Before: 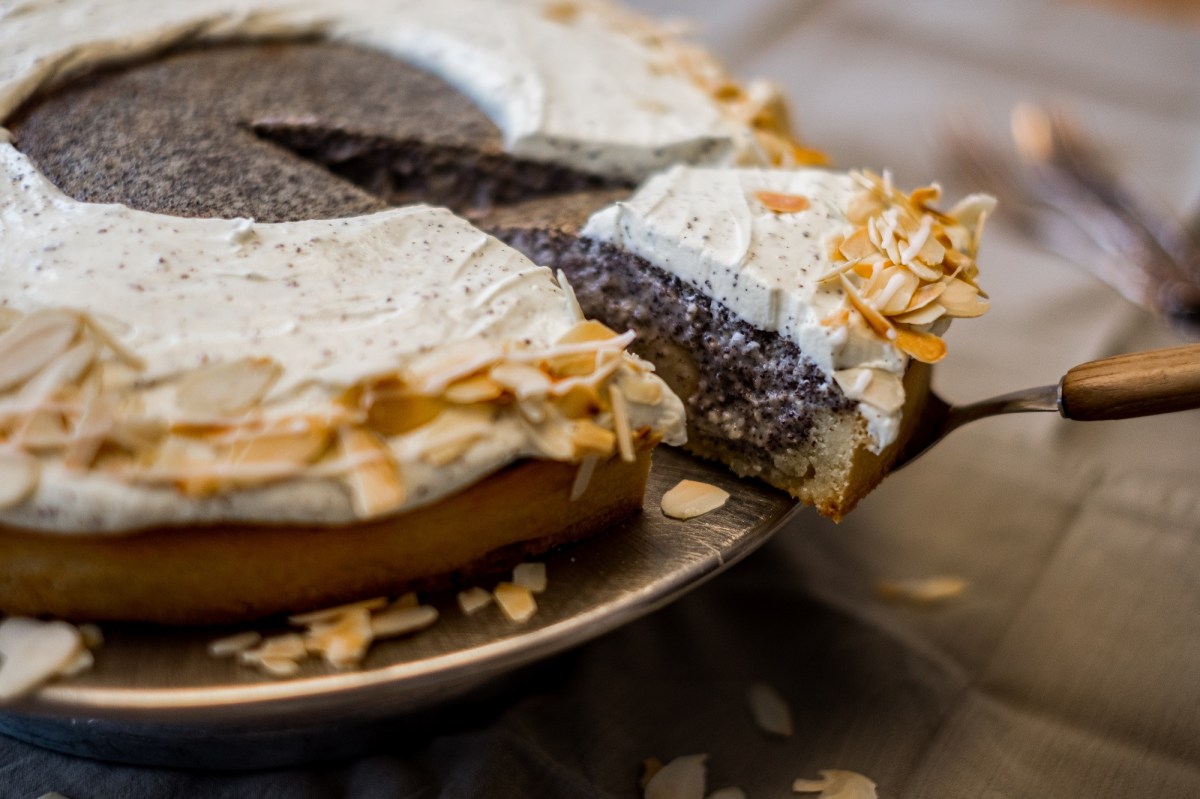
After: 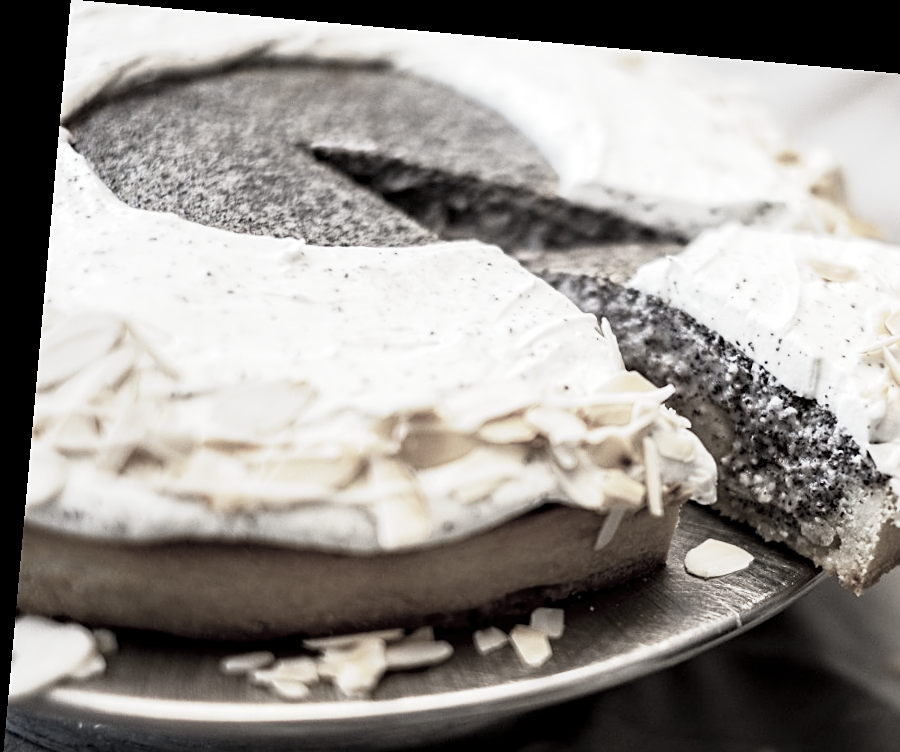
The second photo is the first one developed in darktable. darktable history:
base curve: curves: ch0 [(0, 0) (0.088, 0.125) (0.176, 0.251) (0.354, 0.501) (0.613, 0.749) (1, 0.877)], preserve colors none
tone equalizer: on, module defaults
rotate and perspective: rotation 5.12°, automatic cropping off
crop: right 28.885%, bottom 16.626%
exposure: black level correction 0.001, exposure 0.955 EV, compensate exposure bias true, compensate highlight preservation false
color correction: saturation 0.2
sharpen: on, module defaults
